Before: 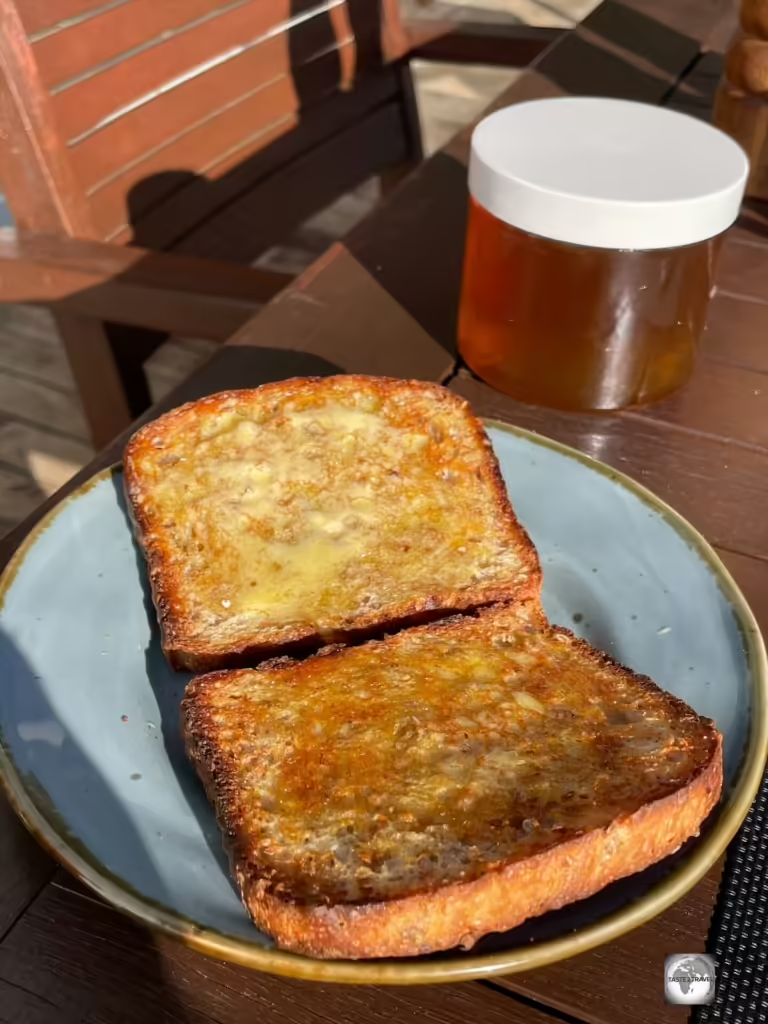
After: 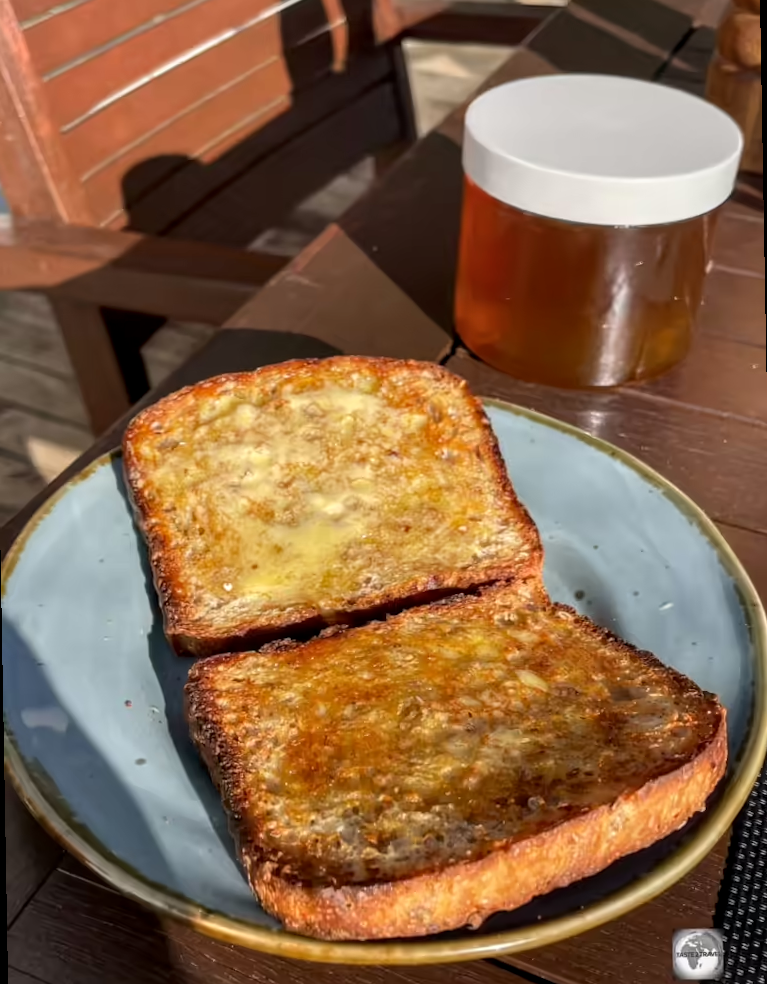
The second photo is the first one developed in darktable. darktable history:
rotate and perspective: rotation -1°, crop left 0.011, crop right 0.989, crop top 0.025, crop bottom 0.975
local contrast: on, module defaults
